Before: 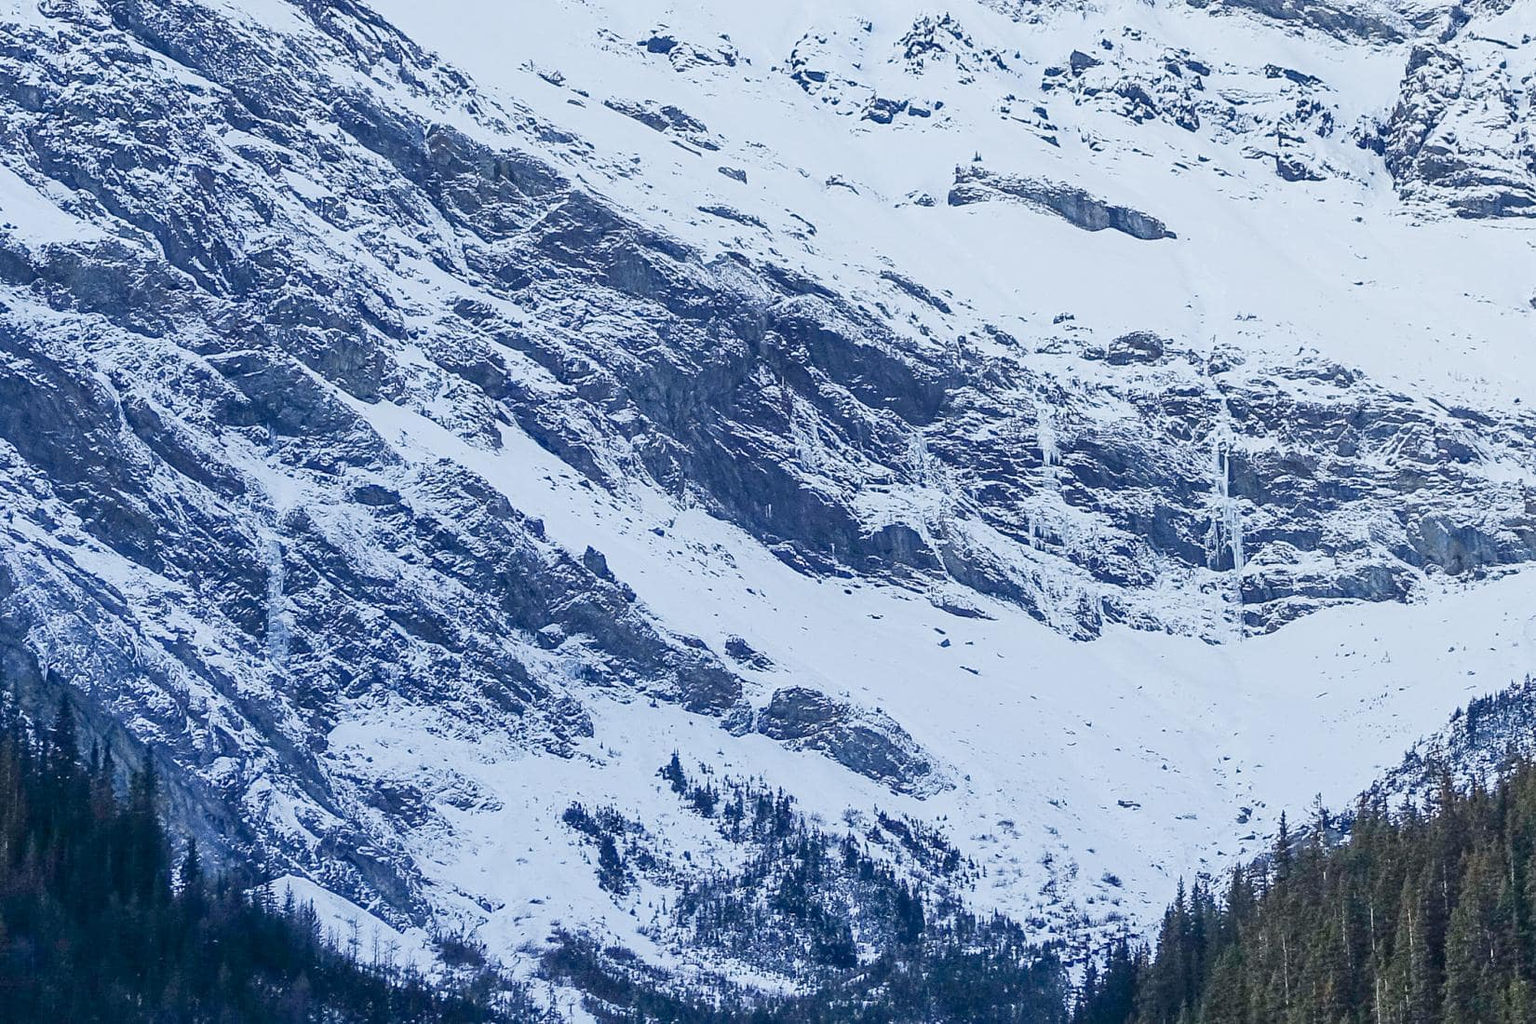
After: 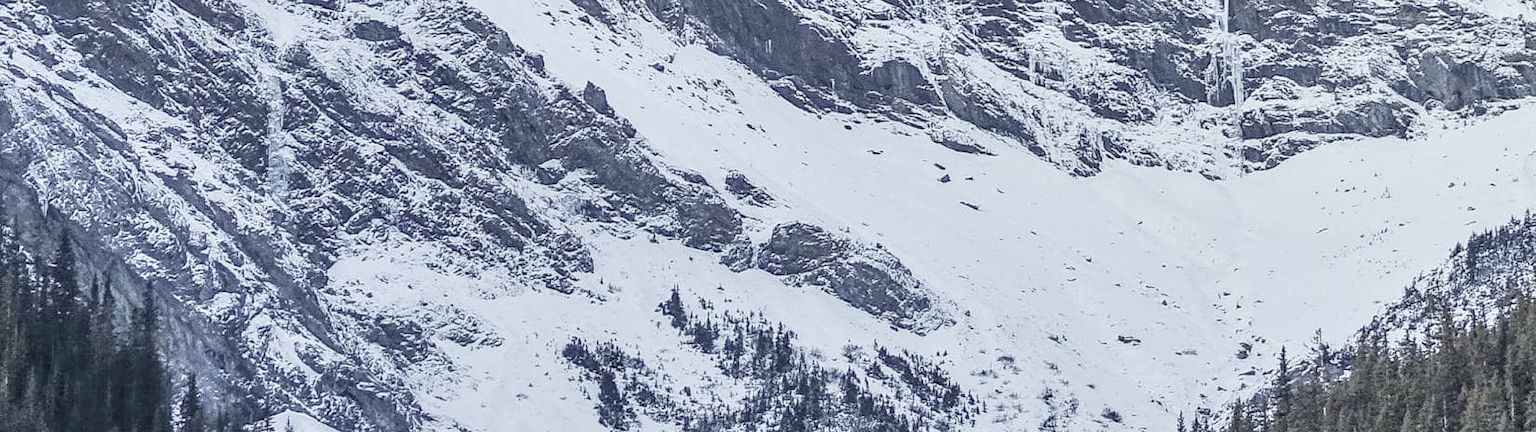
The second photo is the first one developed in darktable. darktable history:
shadows and highlights: shadows 29.63, highlights -30.37, low approximation 0.01, soften with gaussian
local contrast: detail 130%
crop: top 45.439%, bottom 12.239%
contrast brightness saturation: brightness 0.18, saturation -0.488
